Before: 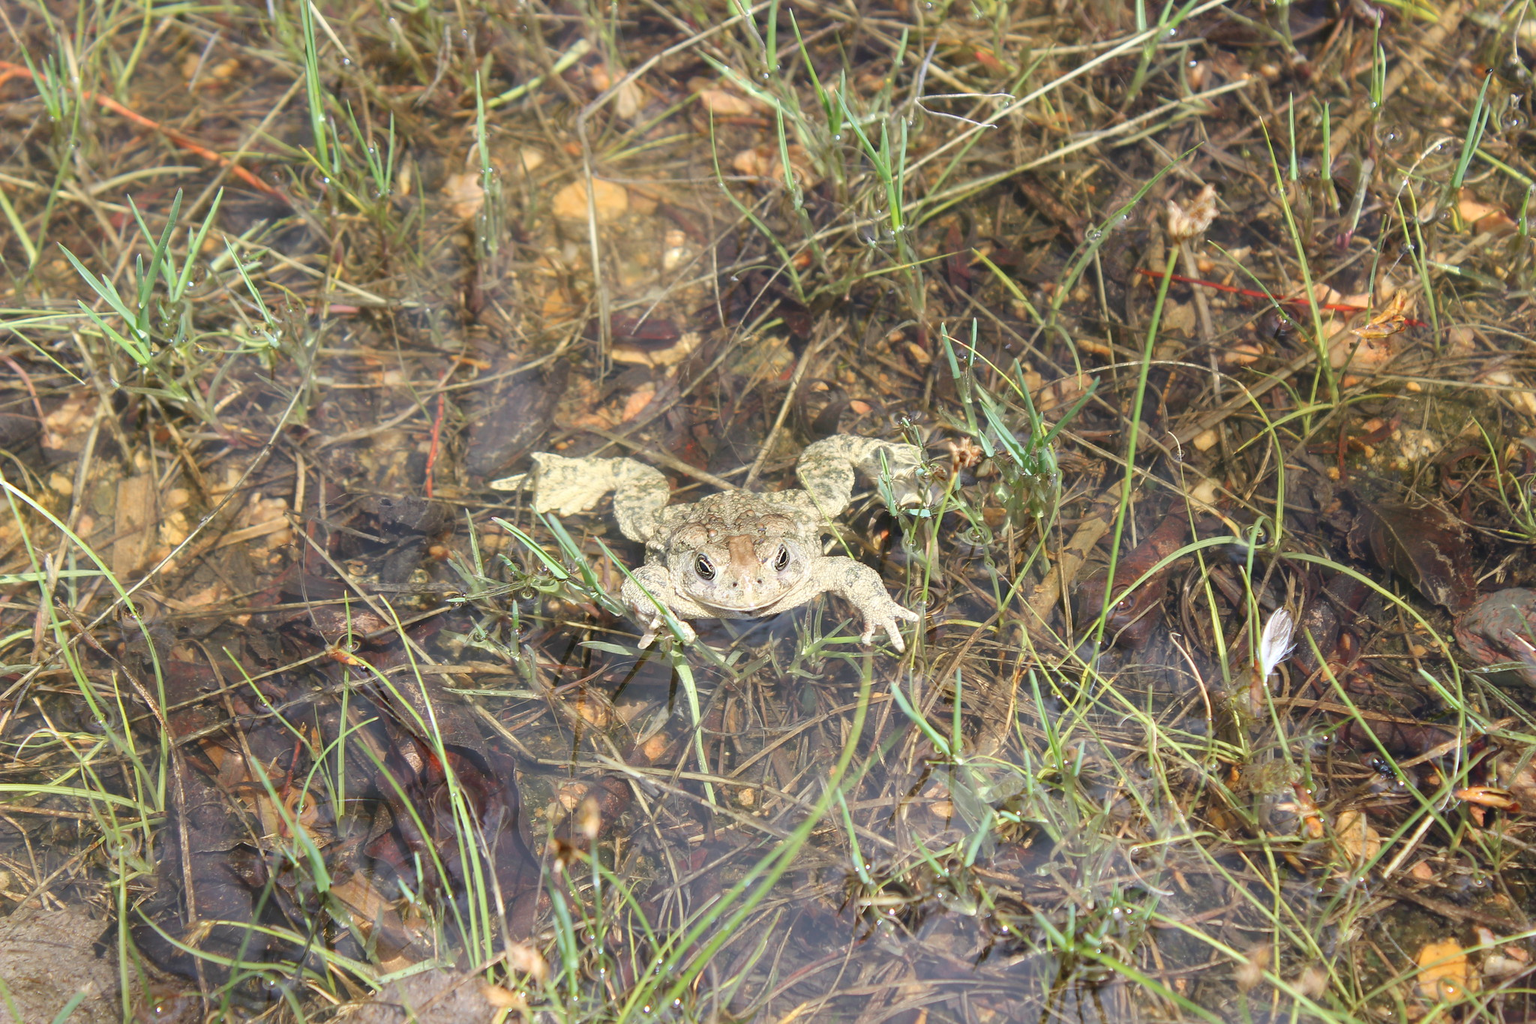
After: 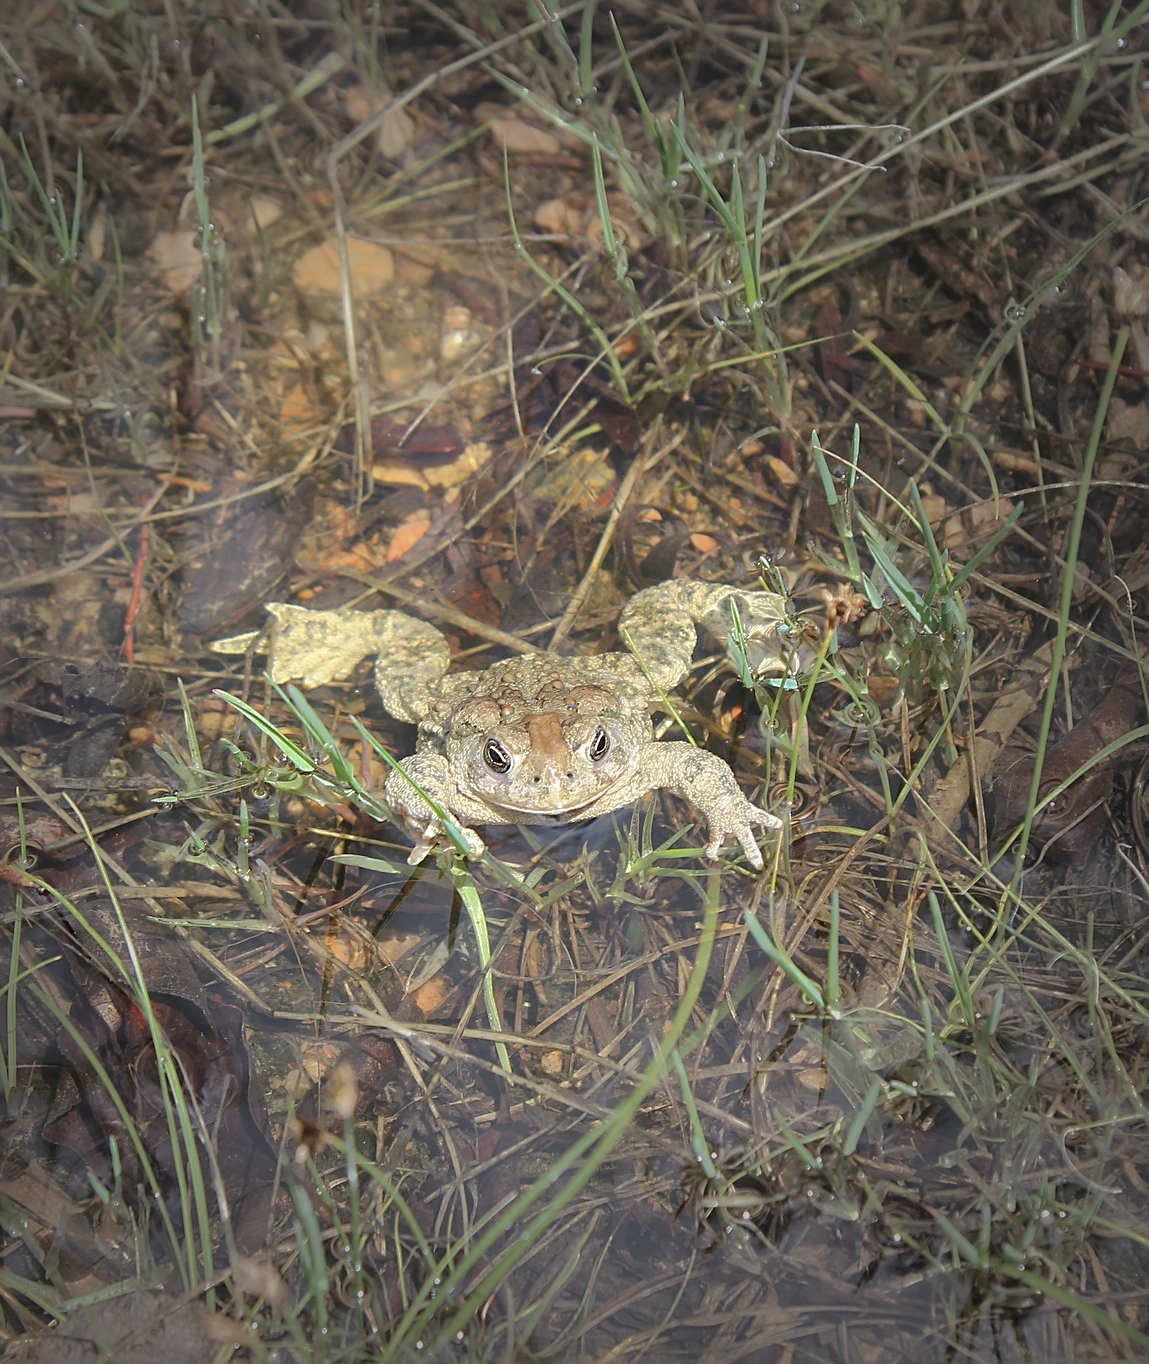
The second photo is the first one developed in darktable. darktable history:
shadows and highlights: shadows 38.43, highlights -74.54
sharpen: on, module defaults
crop: left 21.674%, right 22.086%
vignetting: fall-off start 33.76%, fall-off radius 64.94%, brightness -0.575, center (-0.12, -0.002), width/height ratio 0.959
